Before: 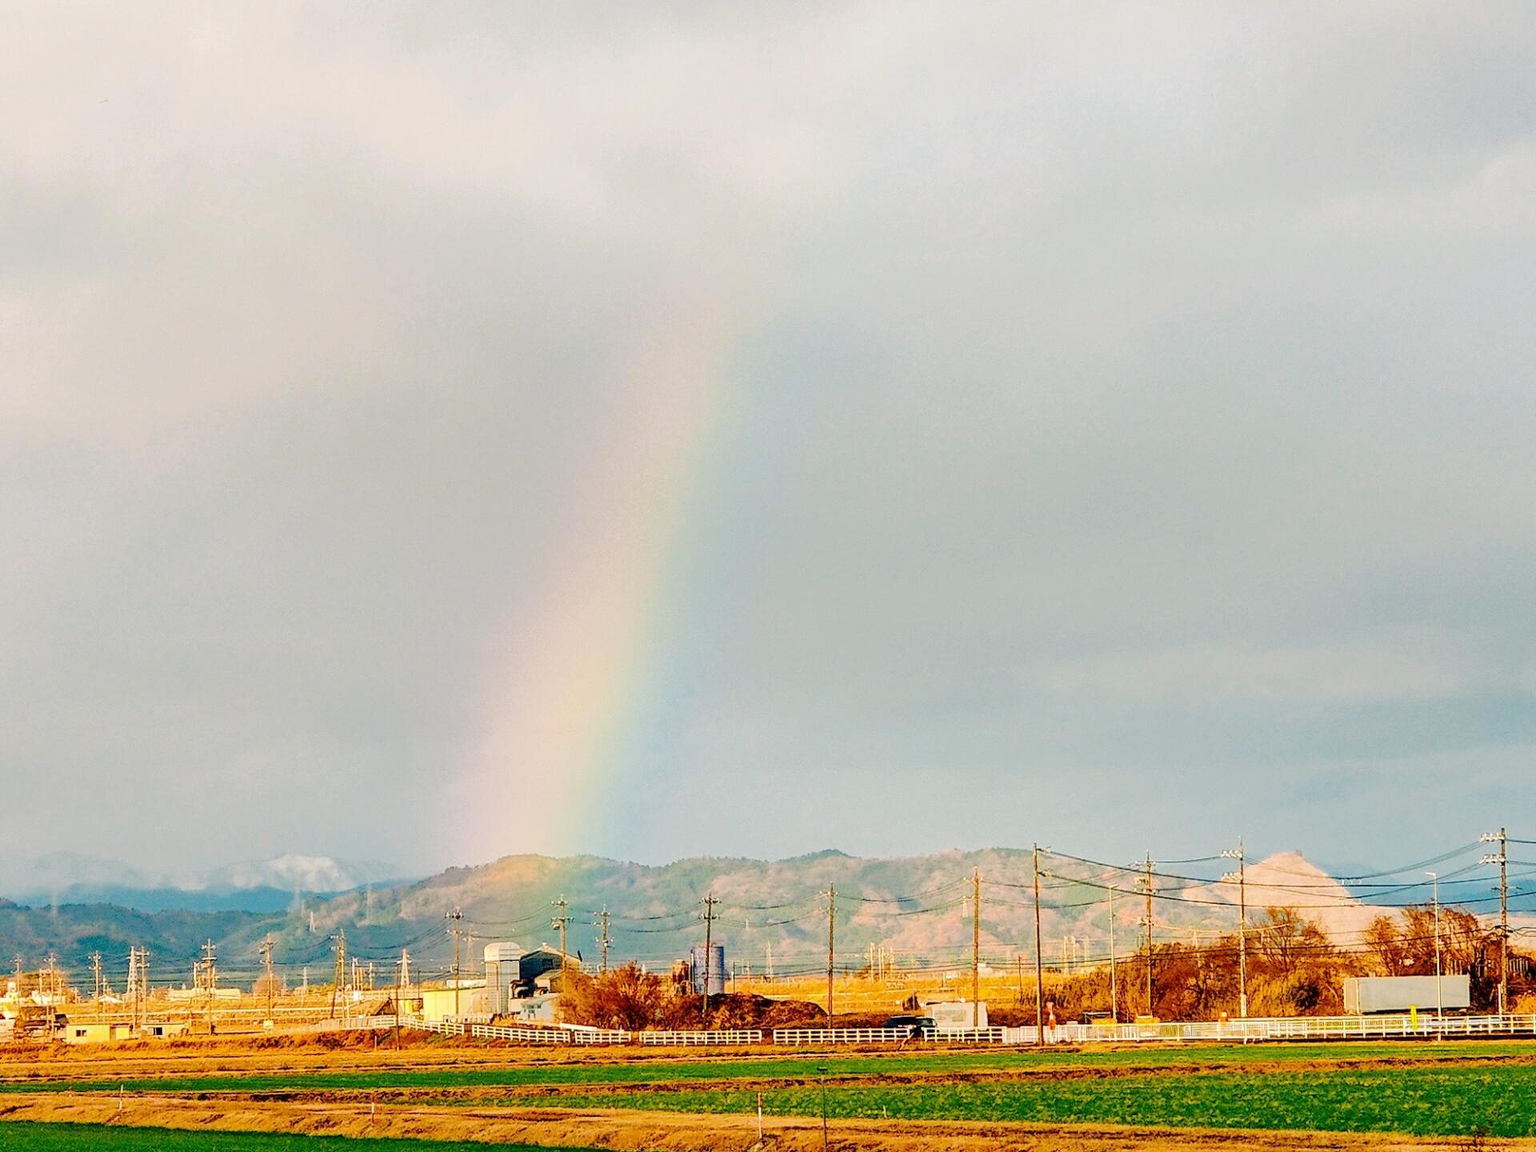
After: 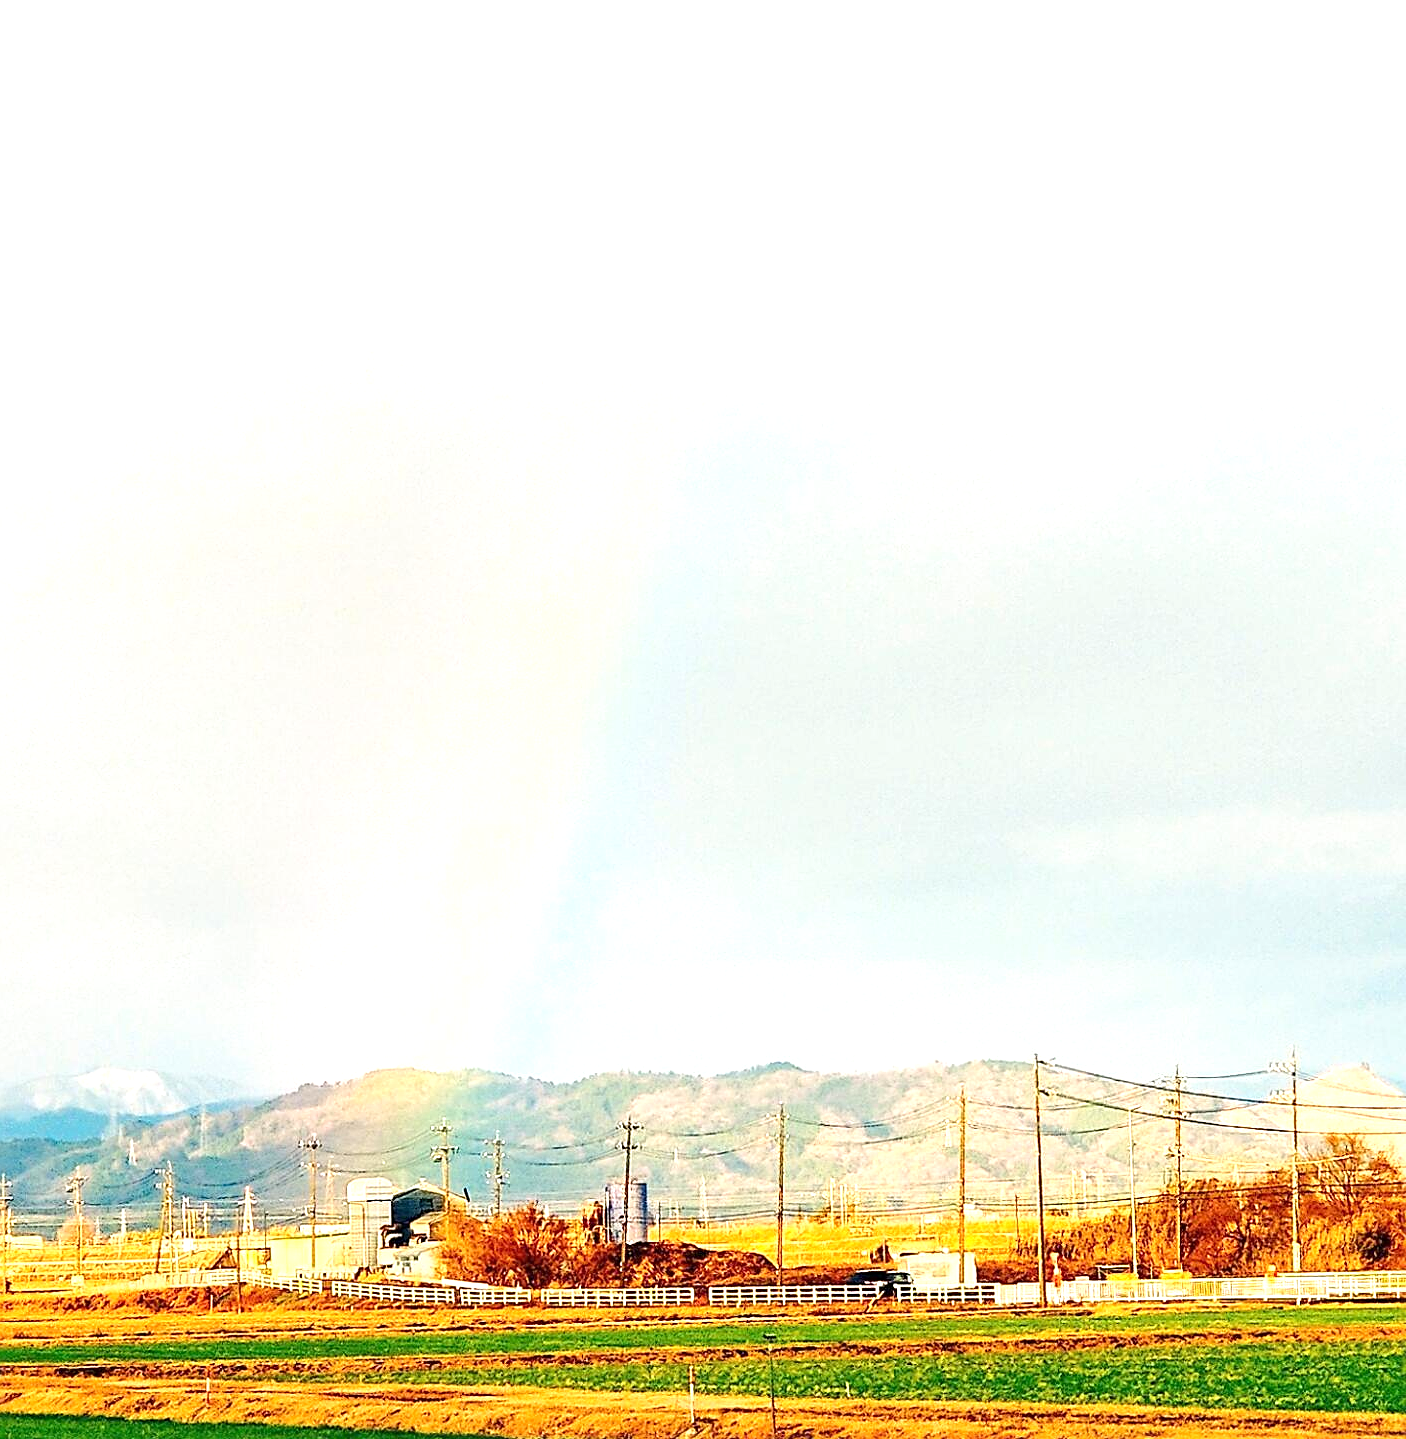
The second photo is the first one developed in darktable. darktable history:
sharpen: on, module defaults
exposure: black level correction 0, exposure 0.9 EV, compensate highlight preservation false
crop: left 13.443%, right 13.31%
